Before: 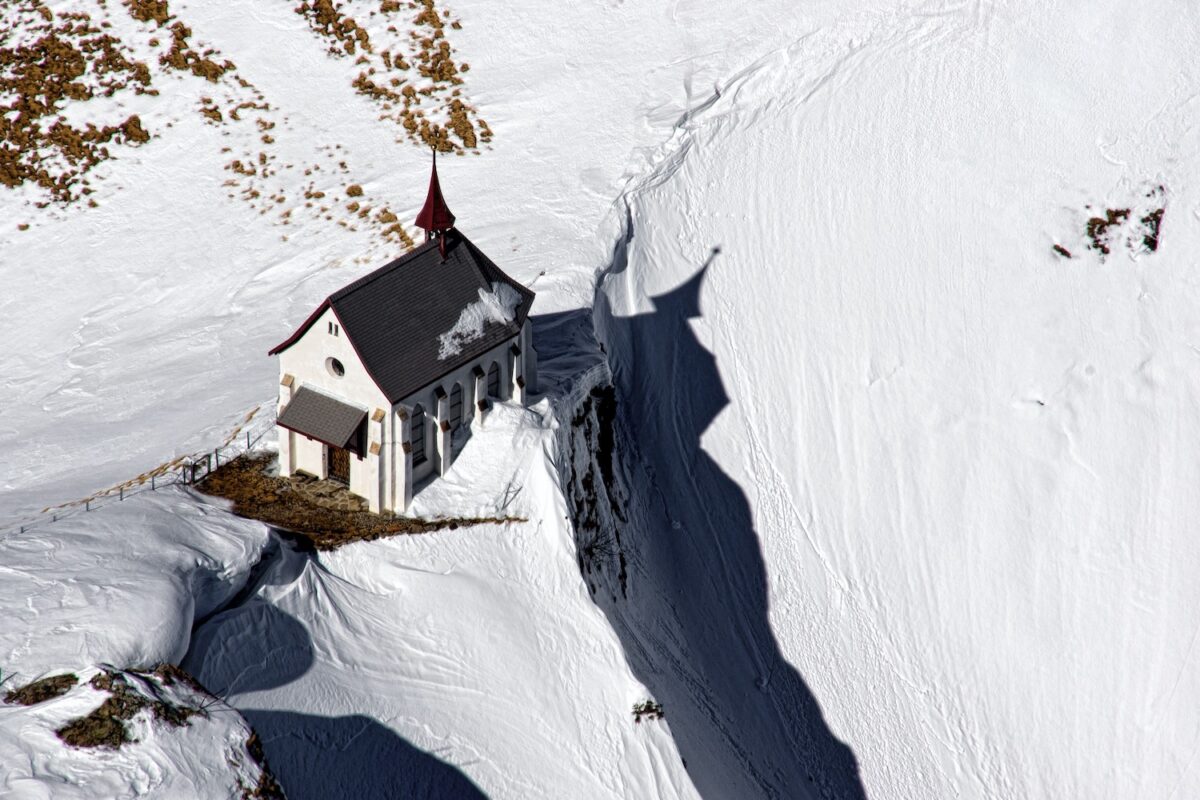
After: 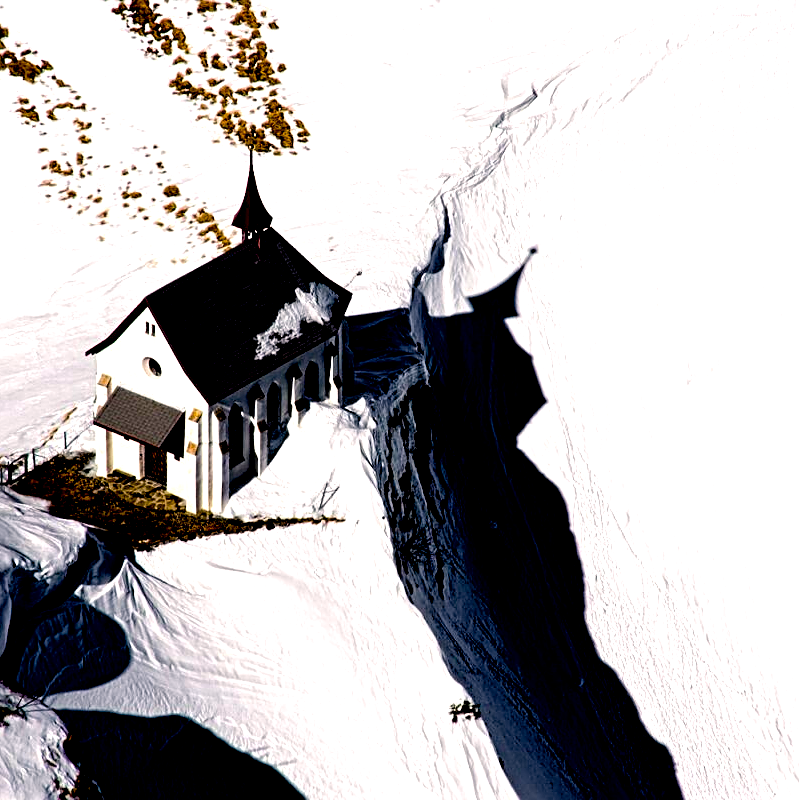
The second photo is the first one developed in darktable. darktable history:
exposure: black level correction 0.047, exposure 0.013 EV, compensate highlight preservation false
color balance rgb: highlights gain › chroma 1.728%, highlights gain › hue 55.49°, perceptual saturation grading › global saturation 30.097%, perceptual brilliance grading › highlights 7.82%, perceptual brilliance grading › mid-tones 3.878%, perceptual brilliance grading › shadows 2.174%, global vibrance 20%
crop and rotate: left 15.325%, right 18.015%
tone equalizer: -8 EV -0.396 EV, -7 EV -0.417 EV, -6 EV -0.325 EV, -5 EV -0.247 EV, -3 EV 0.201 EV, -2 EV 0.304 EV, -1 EV 0.389 EV, +0 EV 0.396 EV, edges refinement/feathering 500, mask exposure compensation -1.57 EV, preserve details no
sharpen: on, module defaults
